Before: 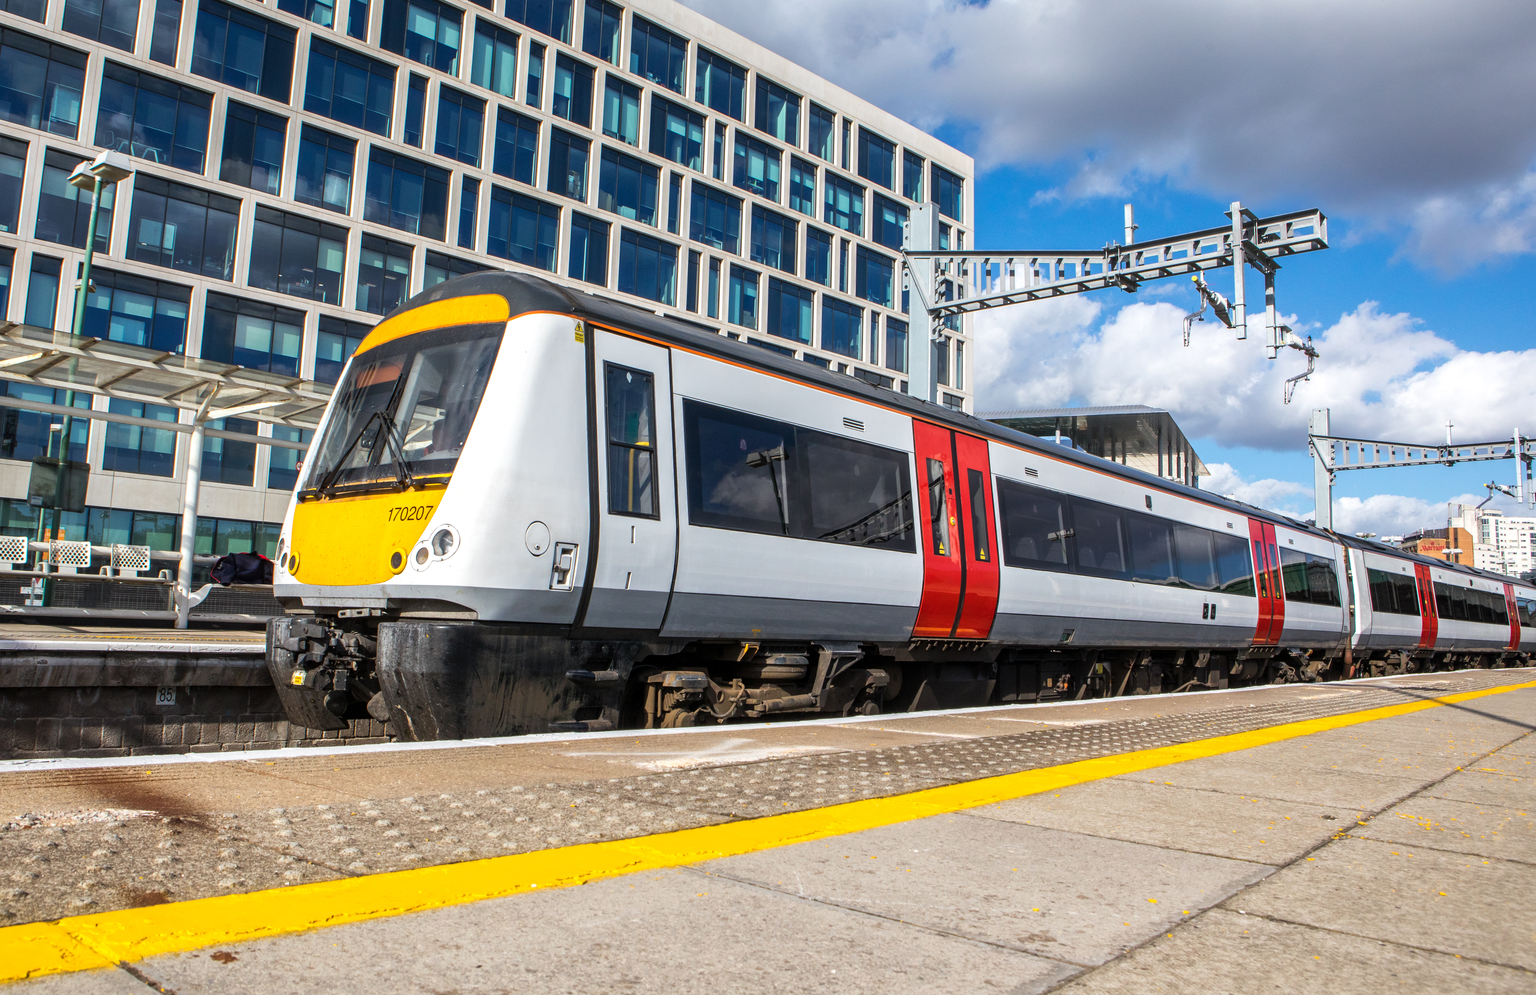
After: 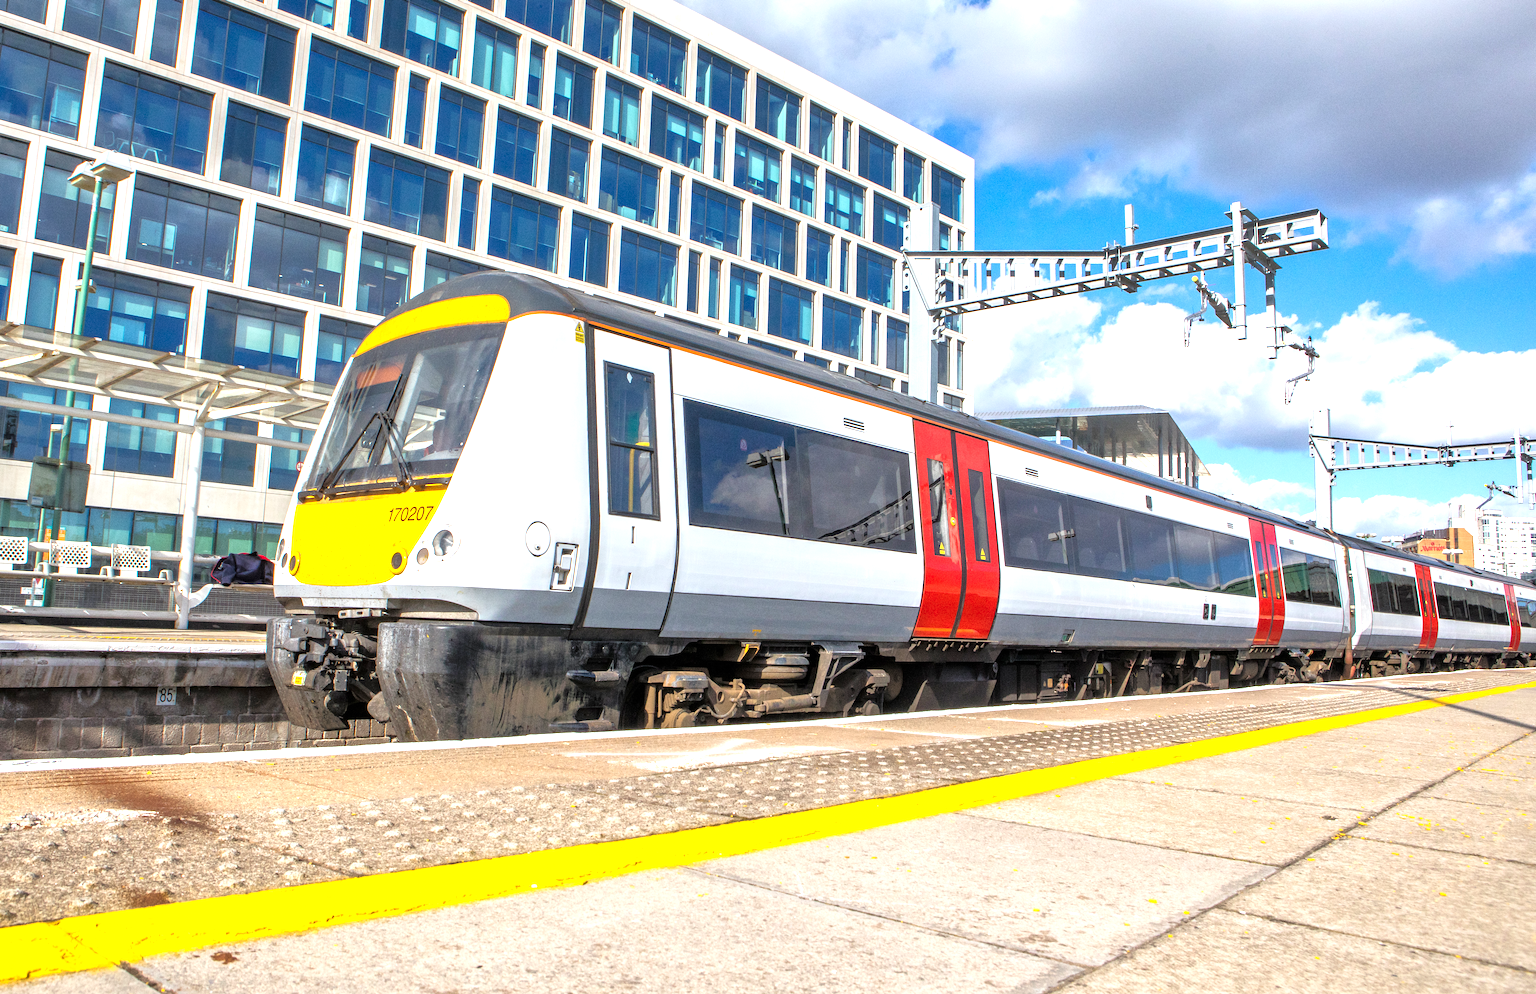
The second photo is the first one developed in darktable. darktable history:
grain: coarseness 0.47 ISO
exposure: exposure 0.781 EV, compensate highlight preservation false
tone equalizer: -7 EV 0.15 EV, -6 EV 0.6 EV, -5 EV 1.15 EV, -4 EV 1.33 EV, -3 EV 1.15 EV, -2 EV 0.6 EV, -1 EV 0.15 EV, mask exposure compensation -0.5 EV
